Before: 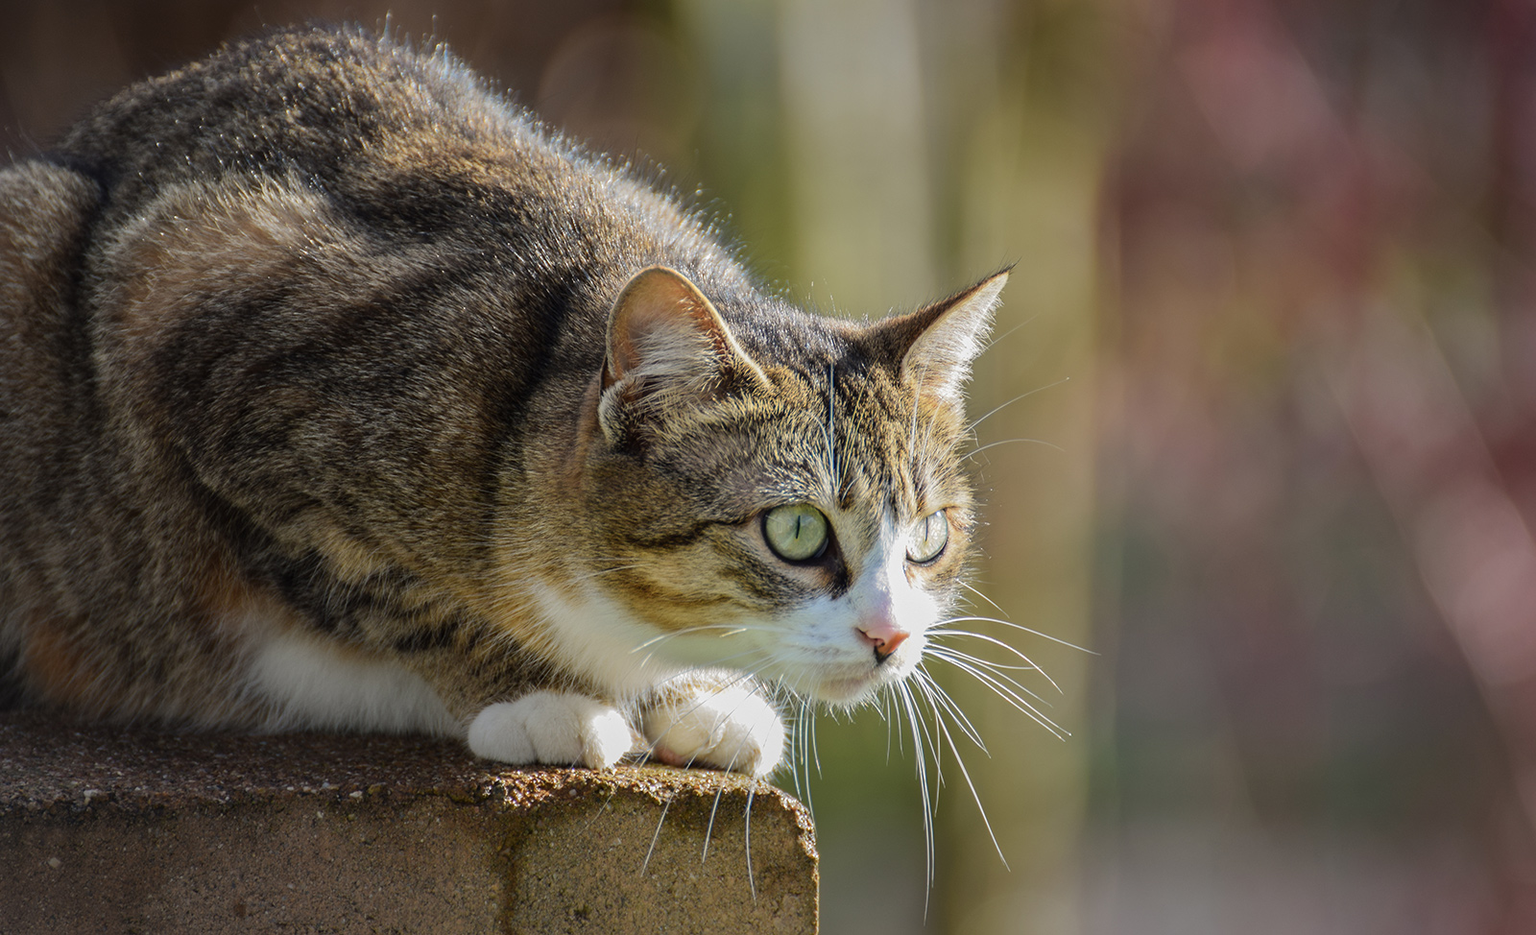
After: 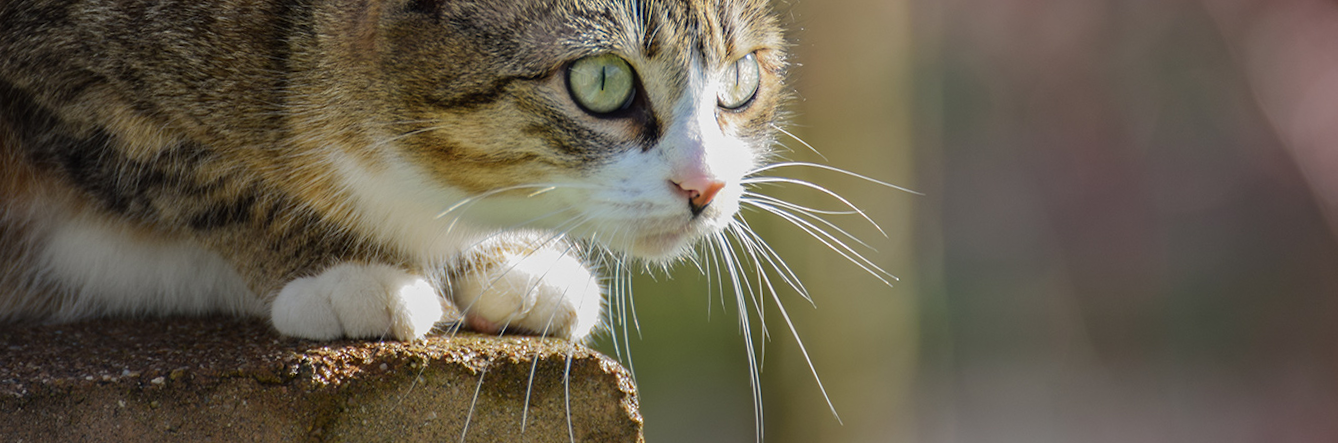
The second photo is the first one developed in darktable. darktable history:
crop and rotate: left 13.306%, top 48.129%, bottom 2.928%
rotate and perspective: rotation -3°, crop left 0.031, crop right 0.968, crop top 0.07, crop bottom 0.93
